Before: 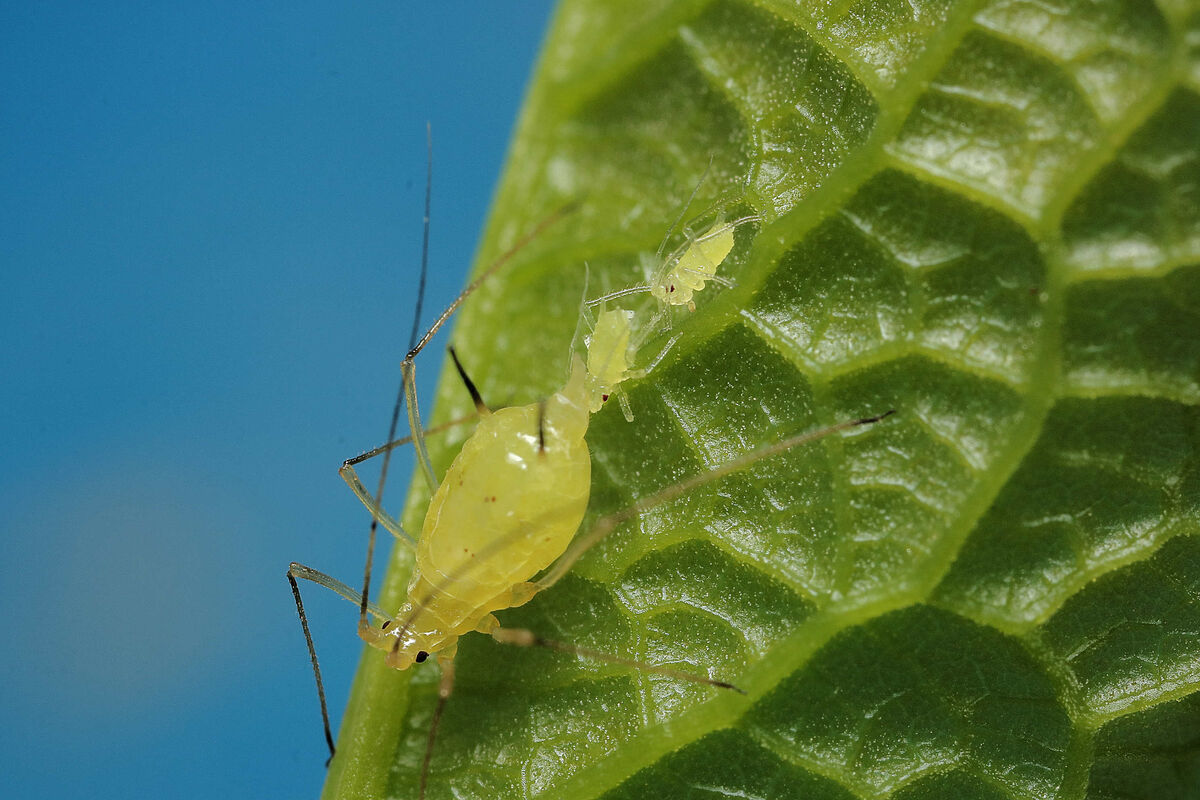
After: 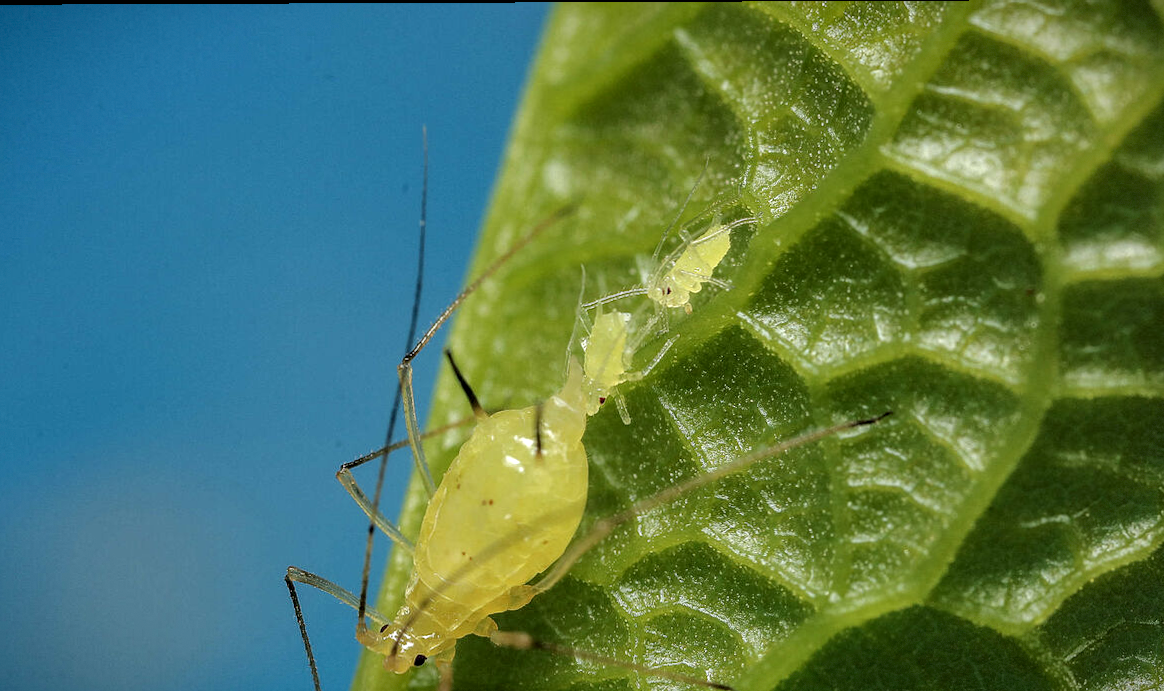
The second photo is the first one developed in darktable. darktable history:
local contrast: detail 139%
crop and rotate: angle 0.253°, left 0.421%, right 2.828%, bottom 14.153%
vignetting: fall-off start 100.44%, fall-off radius 65.28%, saturation 0.047, automatic ratio true, dithering 8-bit output, unbound false
